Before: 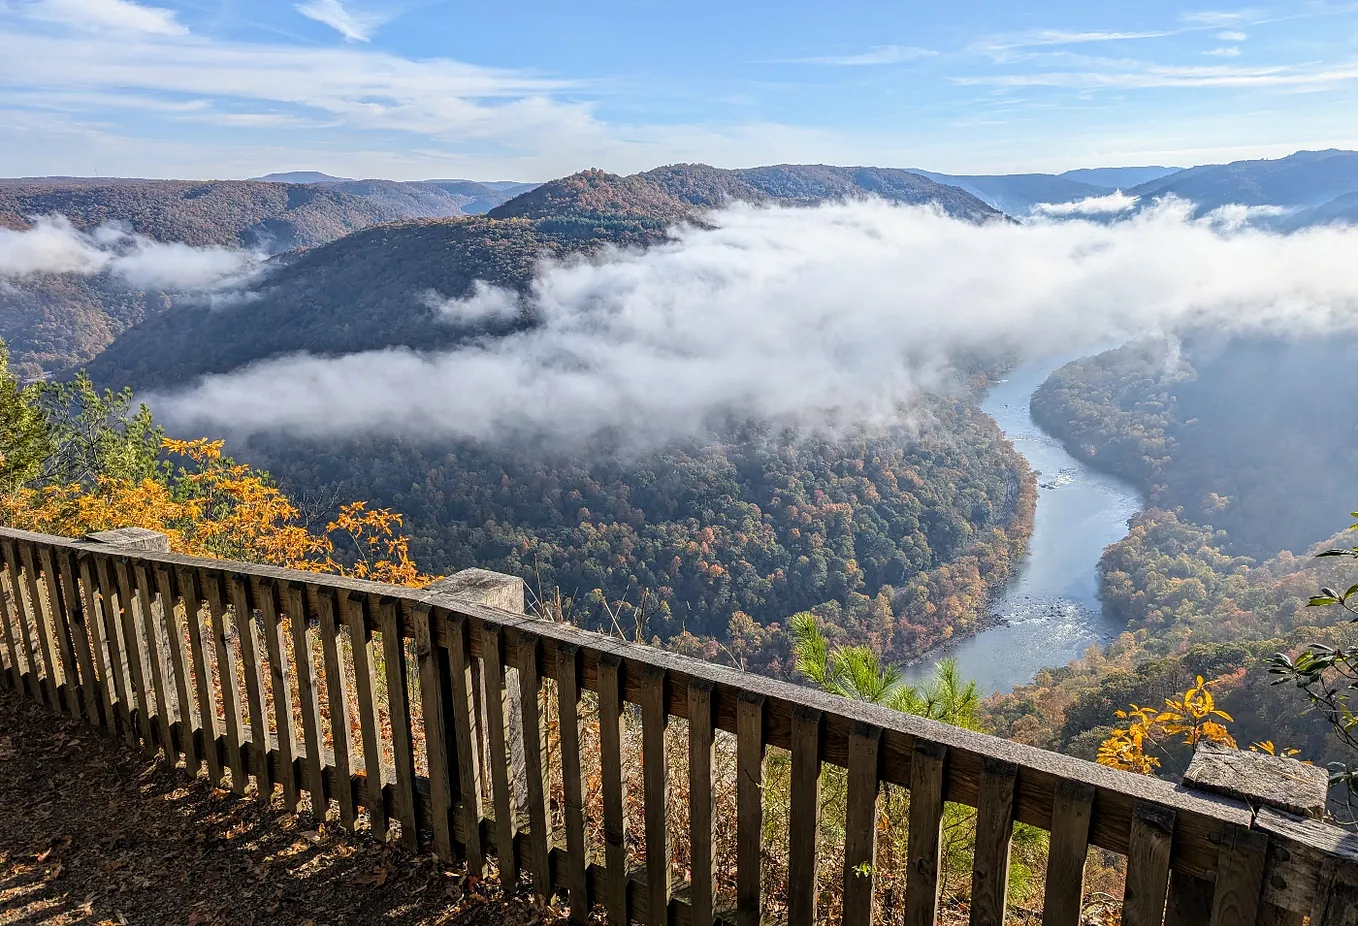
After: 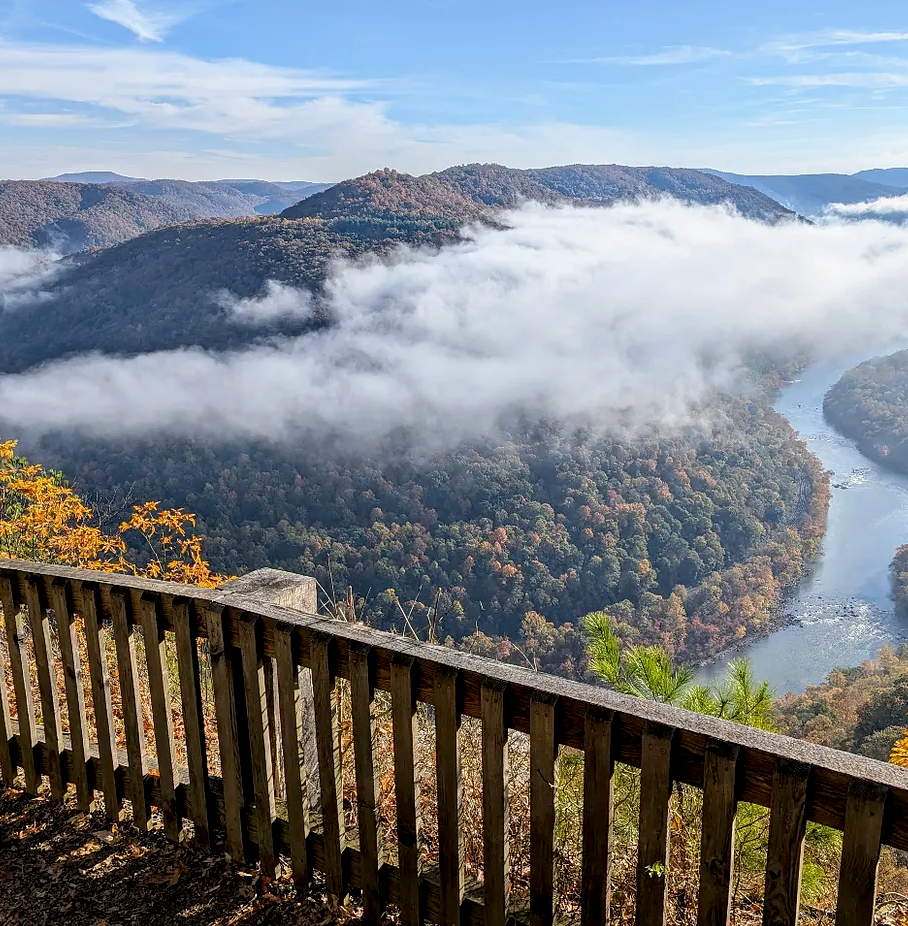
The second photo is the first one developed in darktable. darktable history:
exposure: black level correction 0.007, compensate highlight preservation false
crop and rotate: left 15.279%, right 17.849%
